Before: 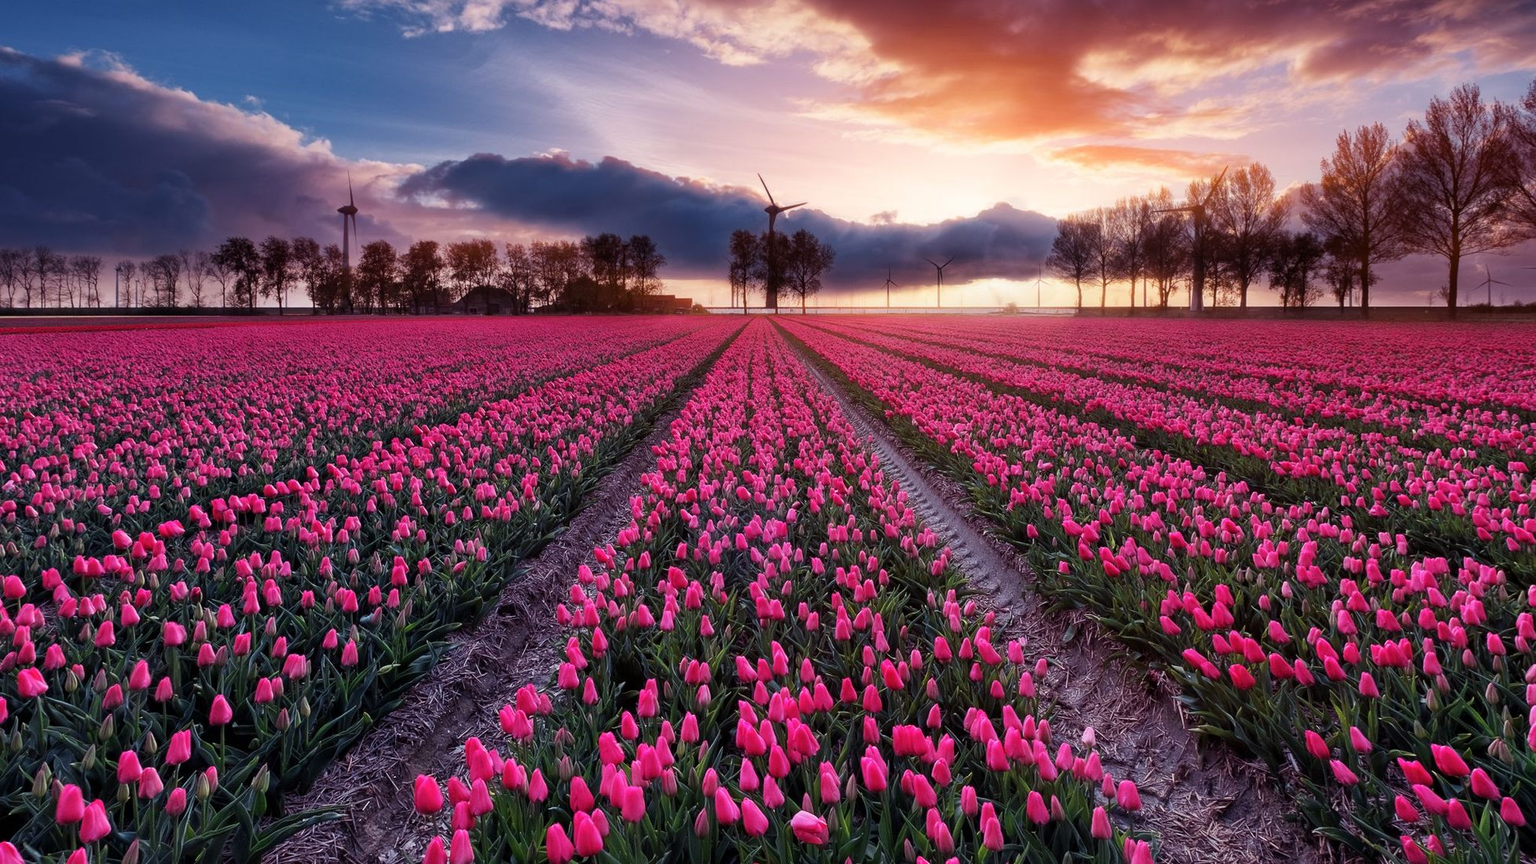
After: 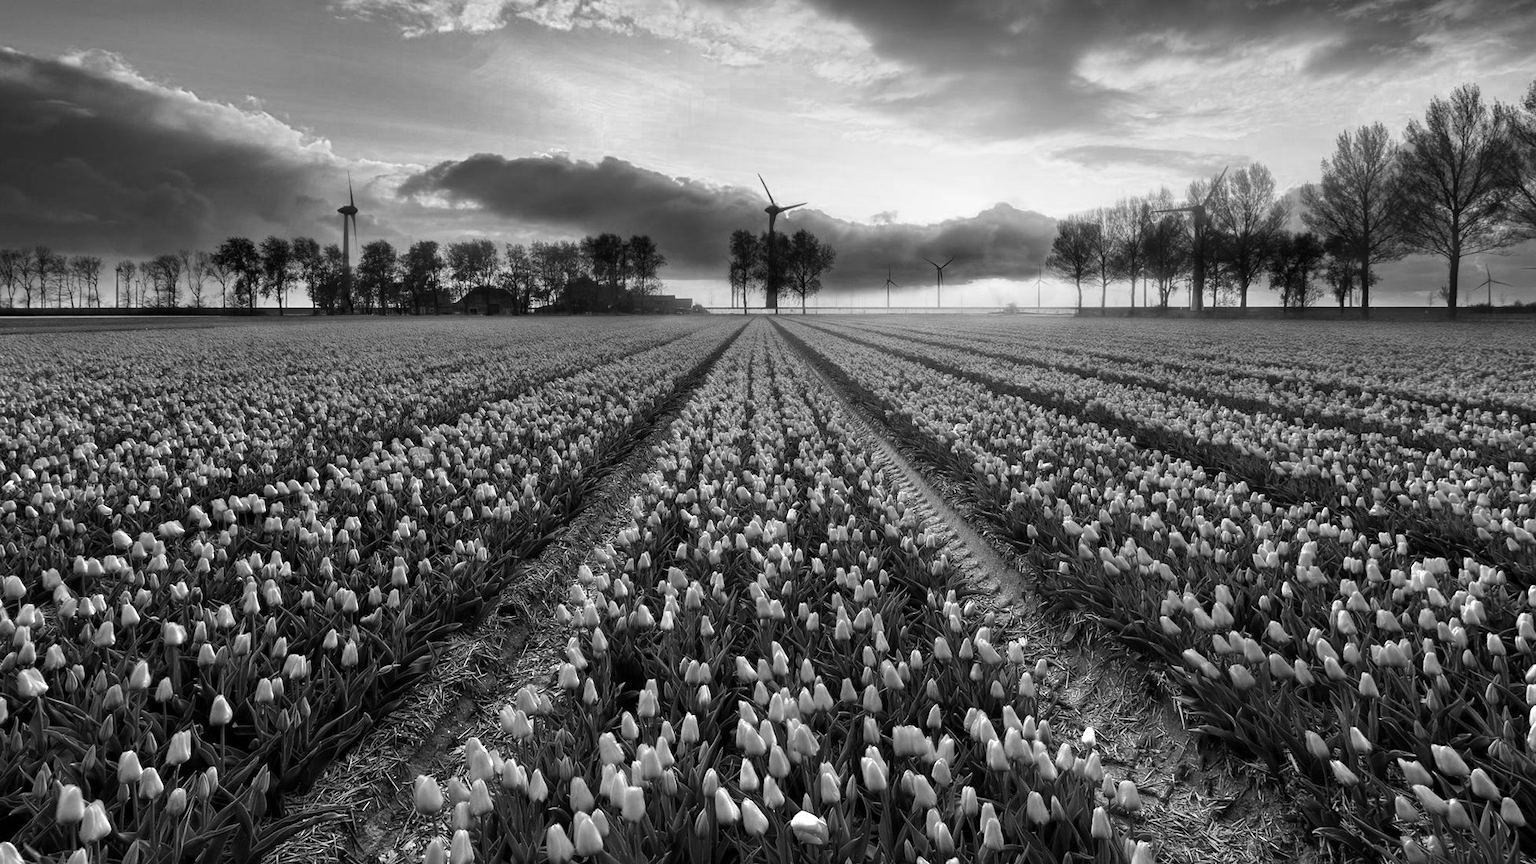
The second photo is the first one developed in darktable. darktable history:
color zones: curves: ch0 [(0, 0.613) (0.01, 0.613) (0.245, 0.448) (0.498, 0.529) (0.642, 0.665) (0.879, 0.777) (0.99, 0.613)]; ch1 [(0, 0) (0.143, 0) (0.286, 0) (0.429, 0) (0.571, 0) (0.714, 0) (0.857, 0)]
velvia: on, module defaults
